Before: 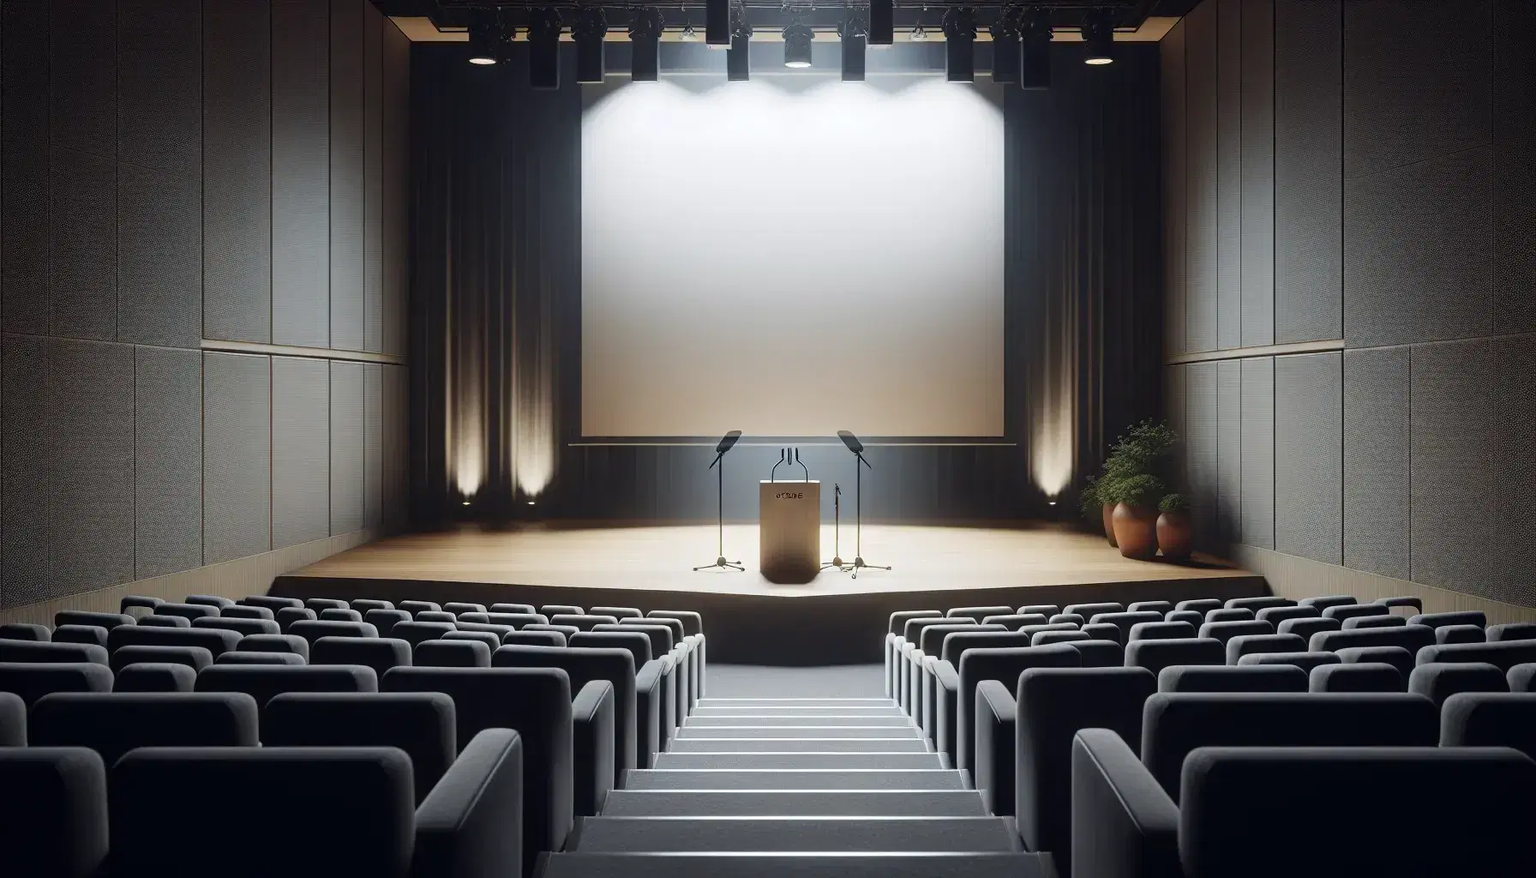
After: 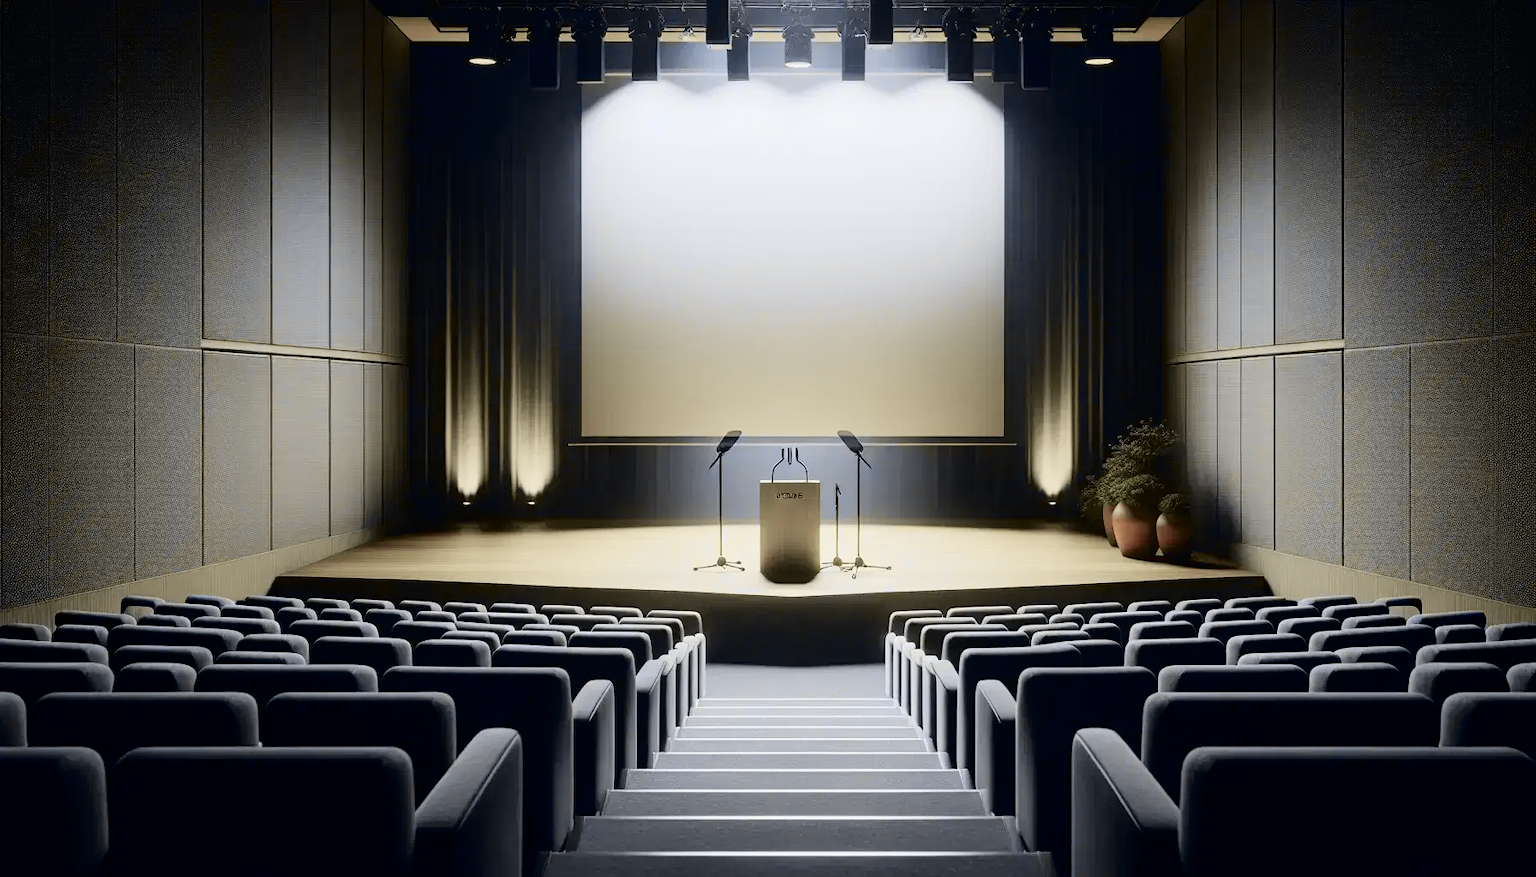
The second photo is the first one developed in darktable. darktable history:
tone curve: curves: ch0 [(0.017, 0) (0.122, 0.046) (0.295, 0.297) (0.449, 0.505) (0.559, 0.629) (0.729, 0.796) (0.879, 0.898) (1, 0.97)]; ch1 [(0, 0) (0.393, 0.4) (0.447, 0.447) (0.485, 0.497) (0.522, 0.503) (0.539, 0.52) (0.606, 0.6) (0.696, 0.679) (1, 1)]; ch2 [(0, 0) (0.369, 0.388) (0.449, 0.431) (0.499, 0.501) (0.516, 0.536) (0.604, 0.599) (0.741, 0.763) (1, 1)], color space Lab, independent channels, preserve colors none
